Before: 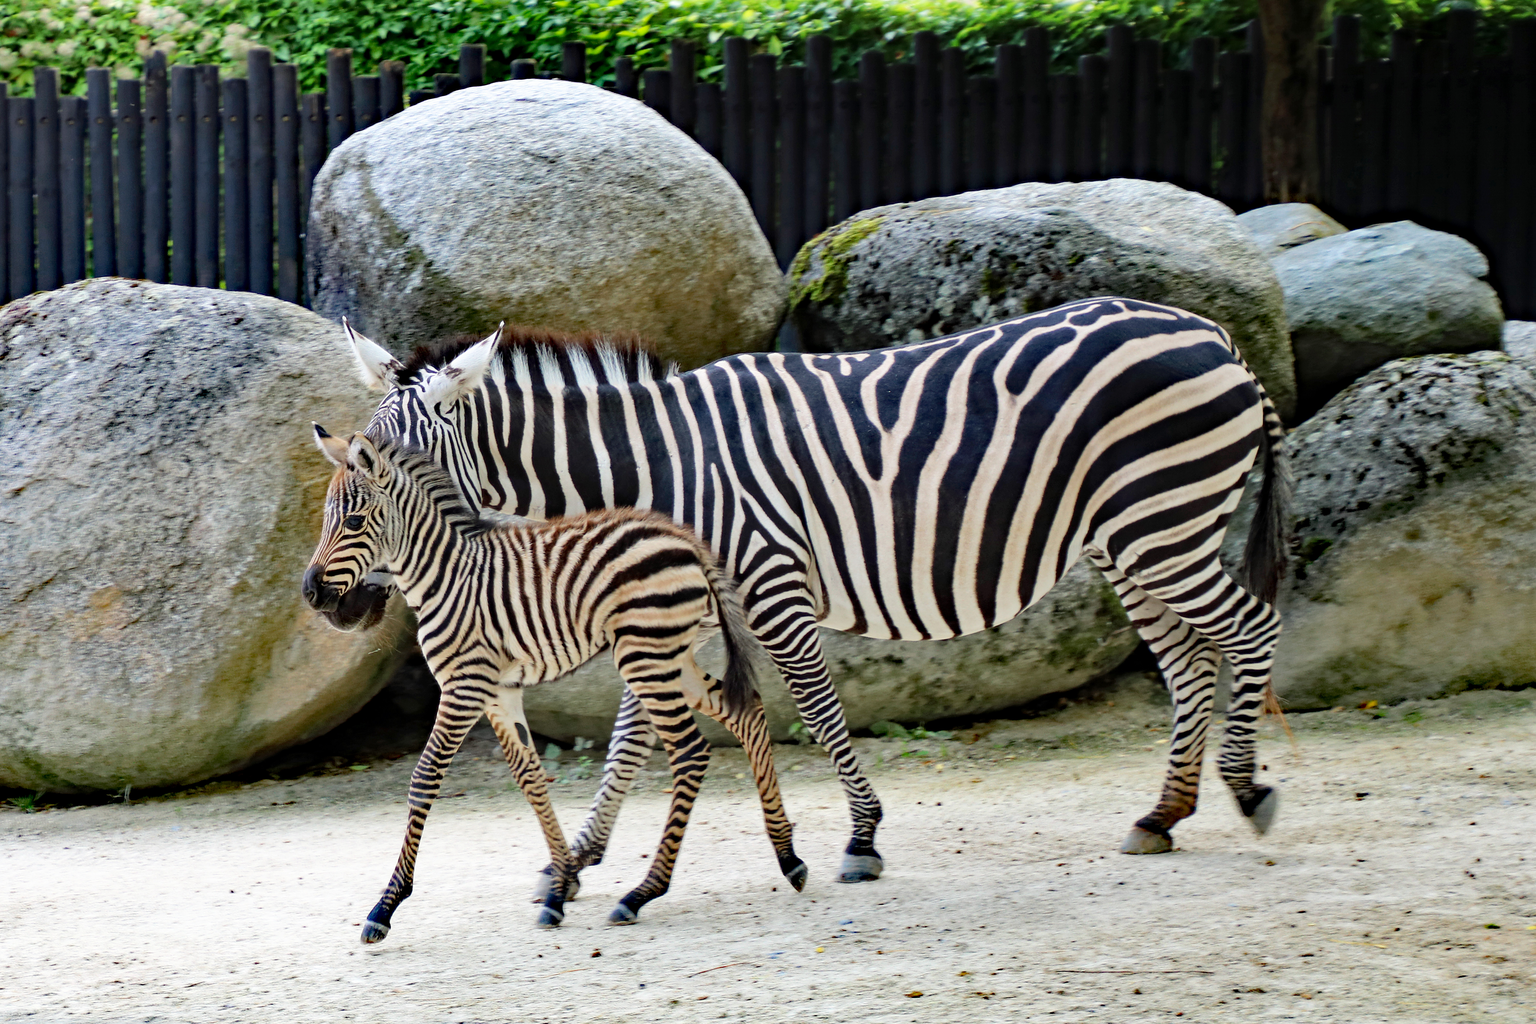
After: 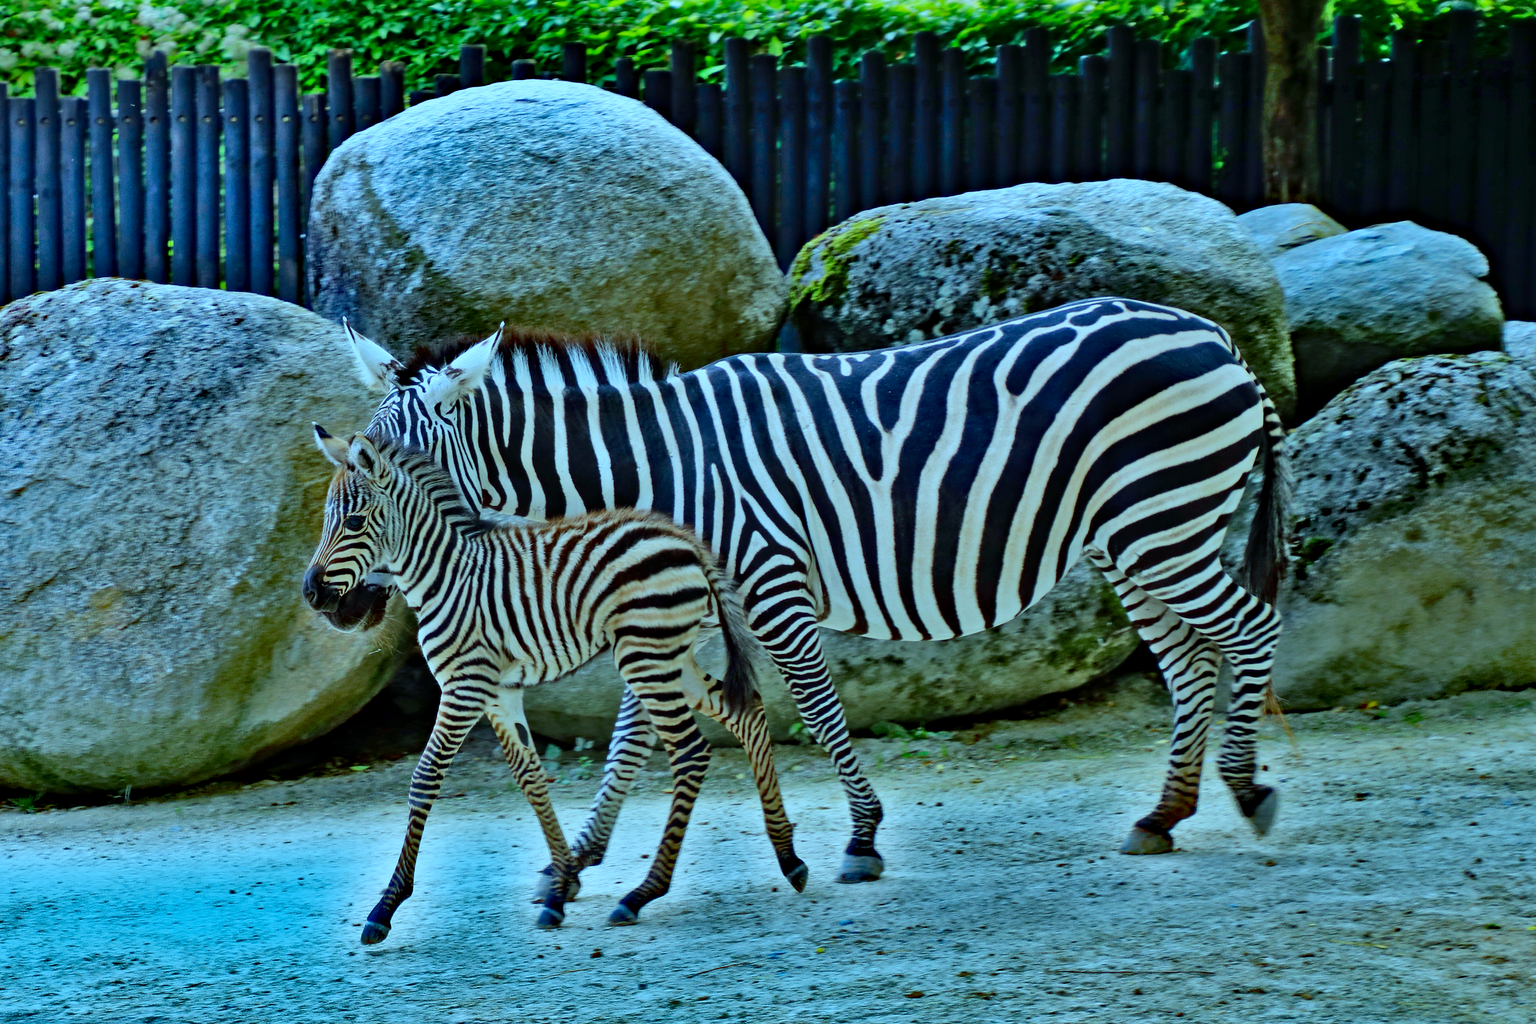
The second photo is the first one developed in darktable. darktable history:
shadows and highlights: shadows 68.42, highlights -76.84, soften with gaussian
white balance: red 0.734, green 0.954, blue 1.067
contrast brightness saturation: contrast 0.12, brightness -0.08, saturation 0.31
